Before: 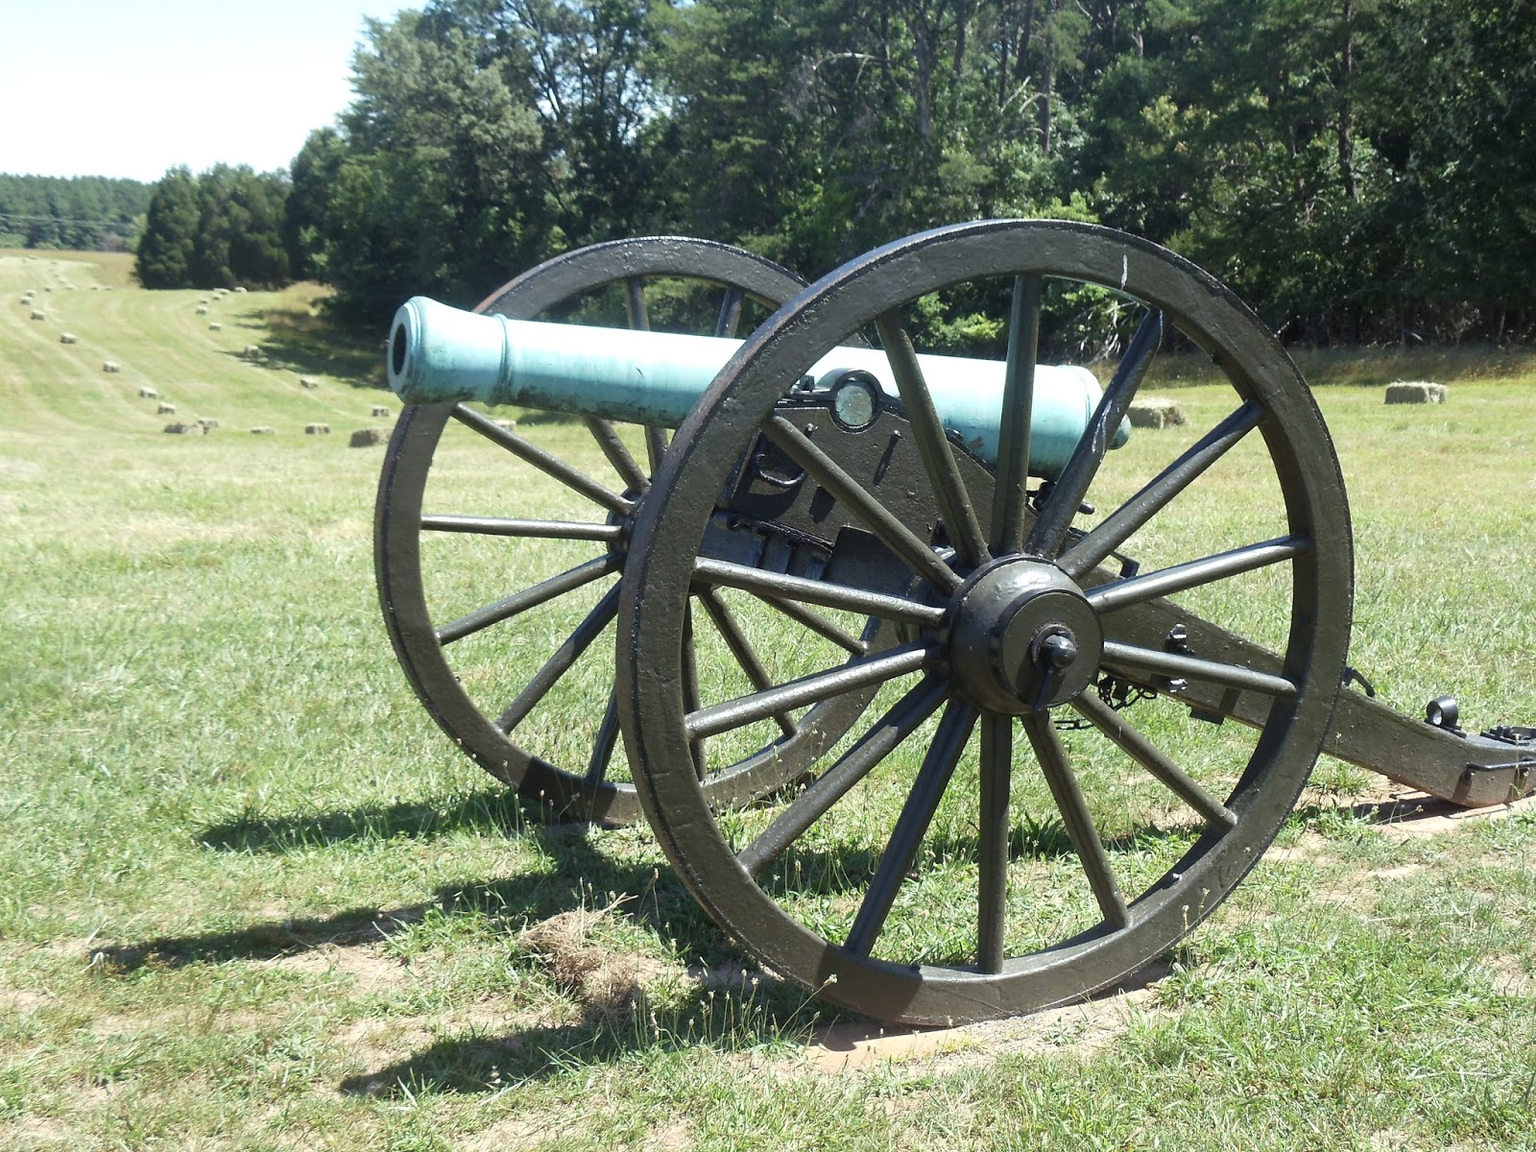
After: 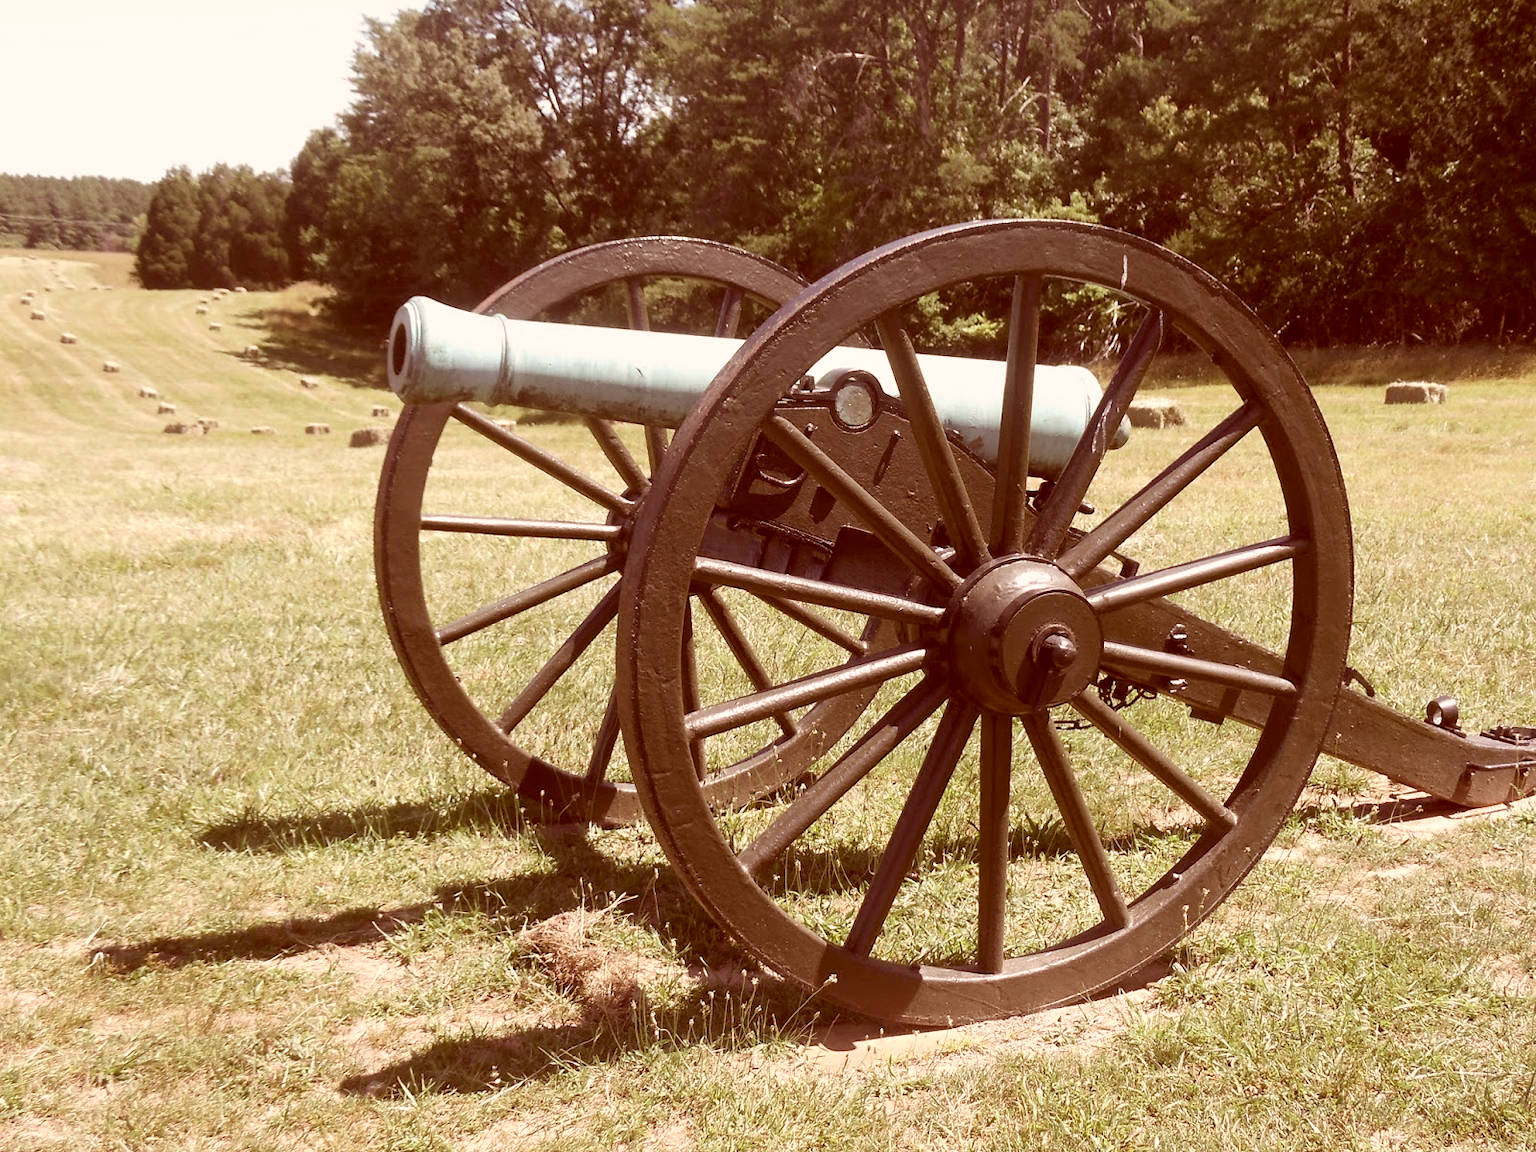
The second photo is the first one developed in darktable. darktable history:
tone equalizer: on, module defaults
color correction: highlights a* 9.19, highlights b* 8.97, shadows a* 39.36, shadows b* 39.39, saturation 0.78
